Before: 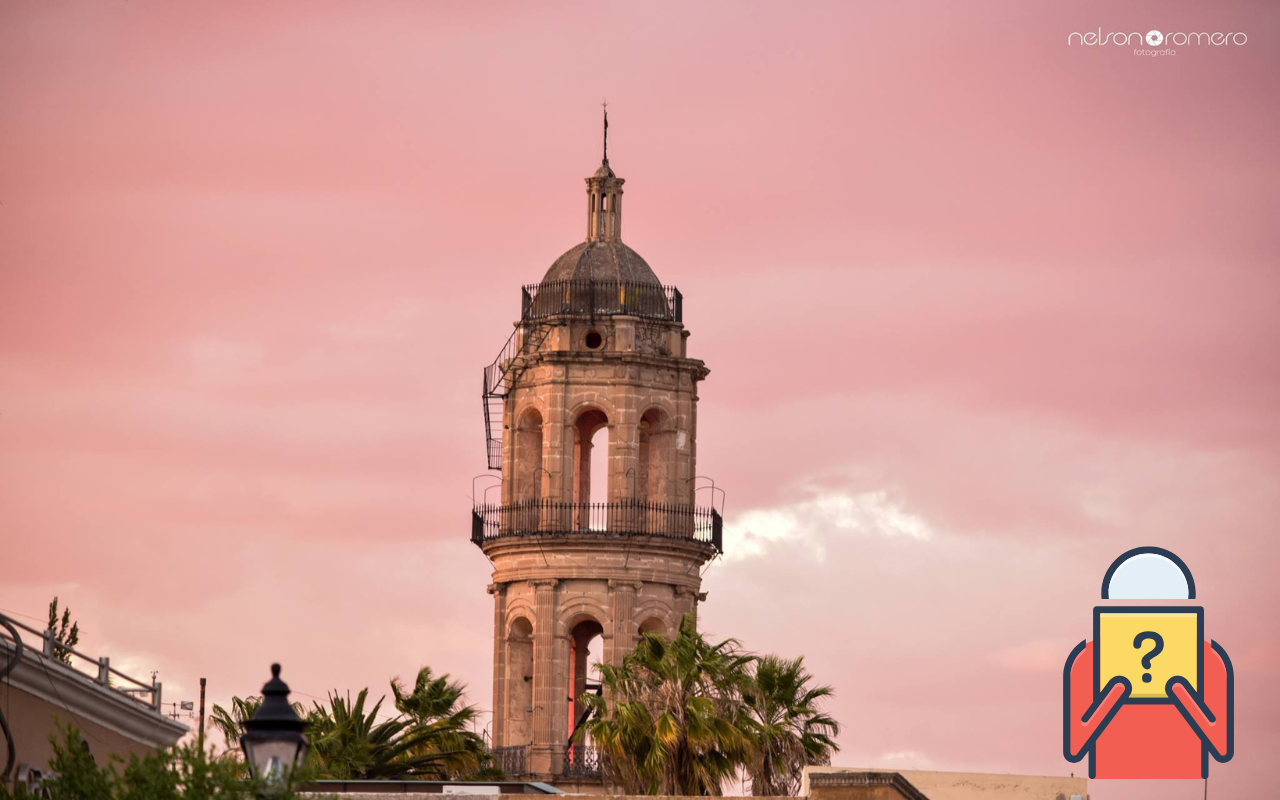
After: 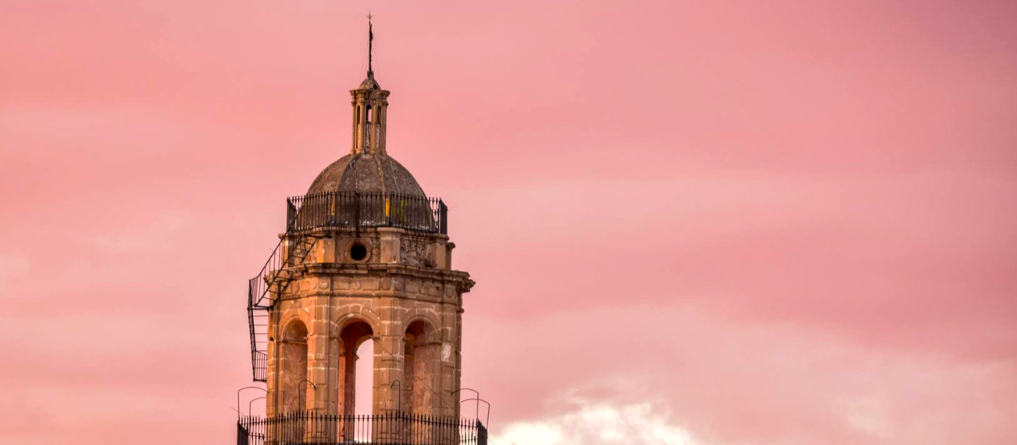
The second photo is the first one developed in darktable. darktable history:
color balance rgb: perceptual saturation grading › global saturation 25%, global vibrance 20%
local contrast: detail 130%
crop: left 18.38%, top 11.092%, right 2.134%, bottom 33.217%
